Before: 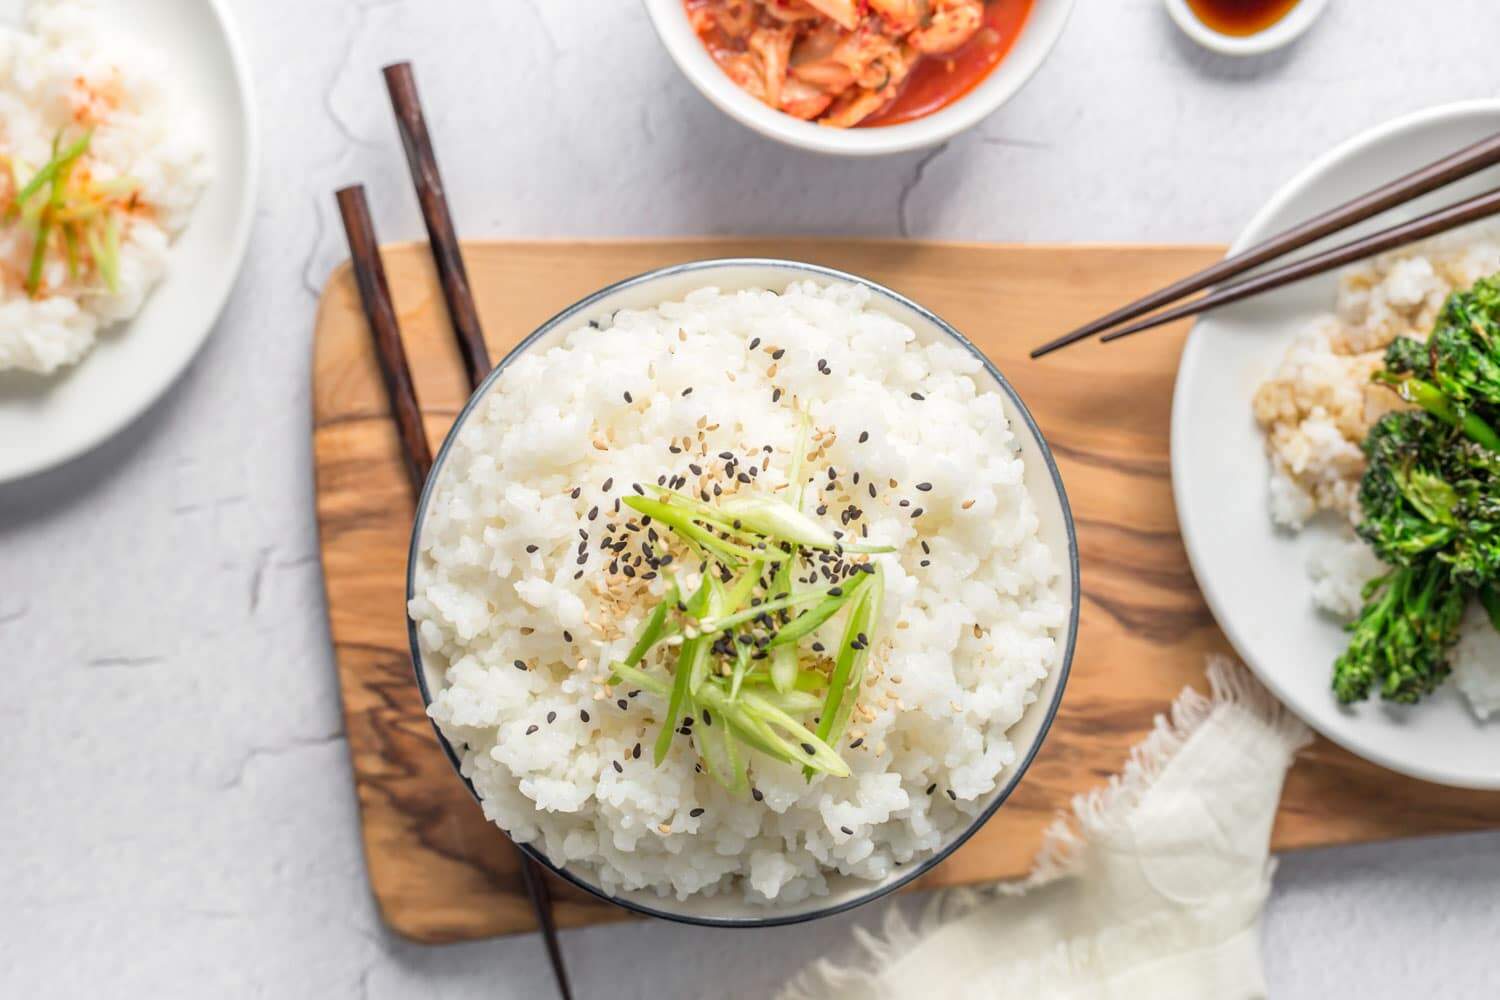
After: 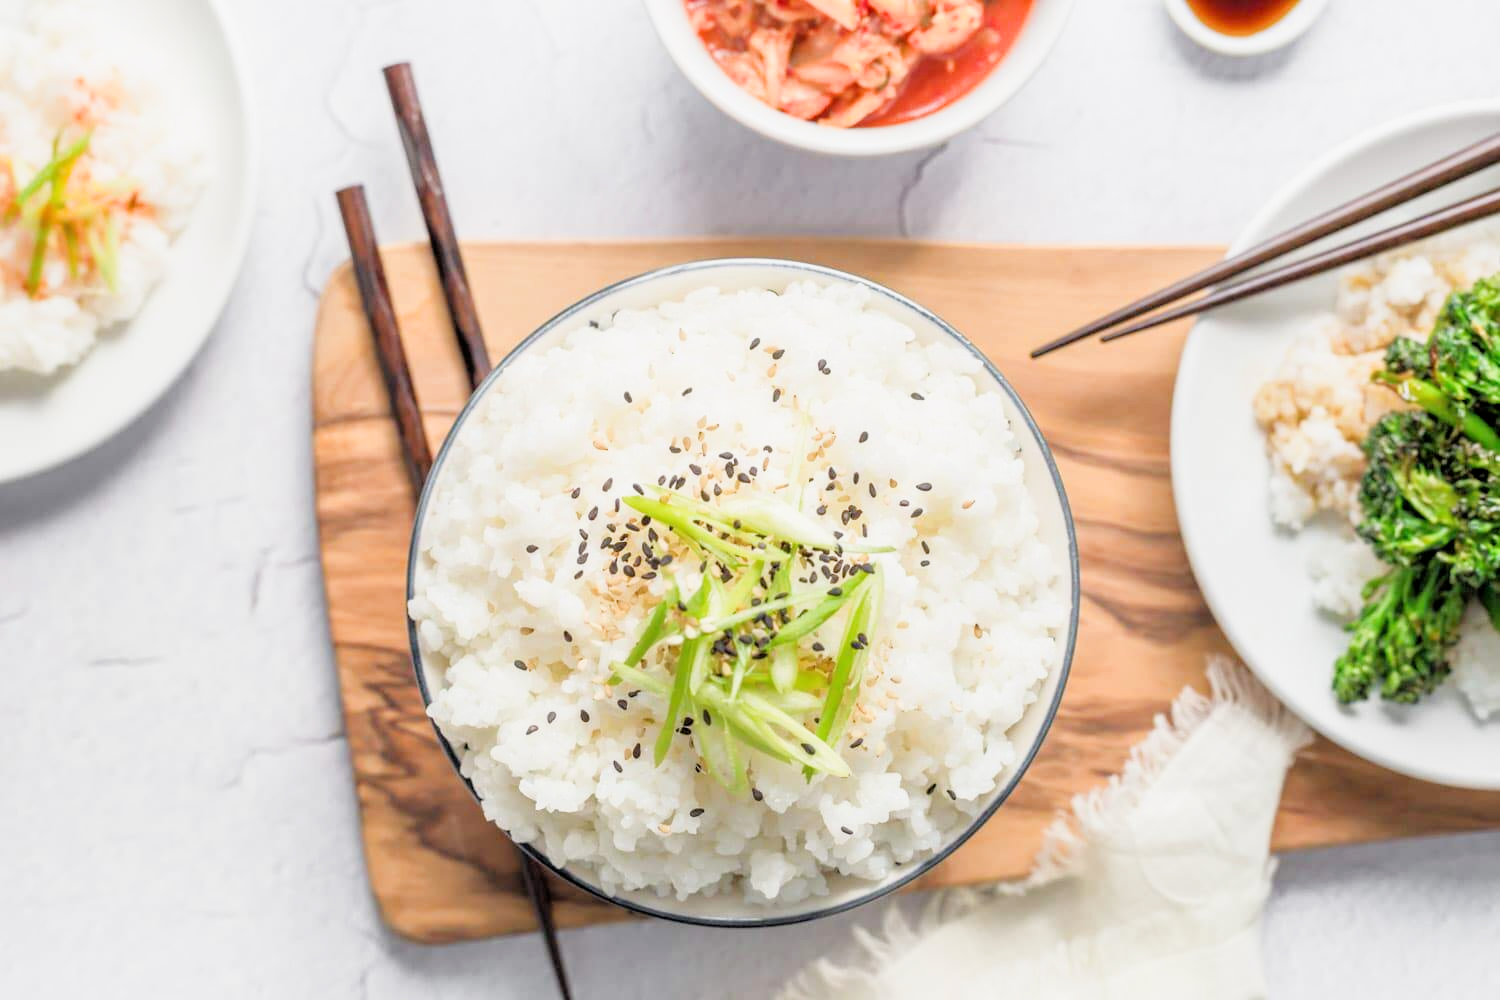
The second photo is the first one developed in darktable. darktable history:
exposure: black level correction 0, exposure 1.097 EV, compensate exposure bias true, compensate highlight preservation false
tone equalizer: -8 EV 0.256 EV, -7 EV 0.407 EV, -6 EV 0.41 EV, -5 EV 0.278 EV, -3 EV -0.25 EV, -2 EV -0.431 EV, -1 EV -0.392 EV, +0 EV -0.266 EV, edges refinement/feathering 500, mask exposure compensation -1.57 EV, preserve details no
filmic rgb: black relative exposure -5.02 EV, white relative exposure 3.99 EV, threshold 3.03 EV, hardness 2.89, contrast 1.183, highlights saturation mix -31.41%, enable highlight reconstruction true
